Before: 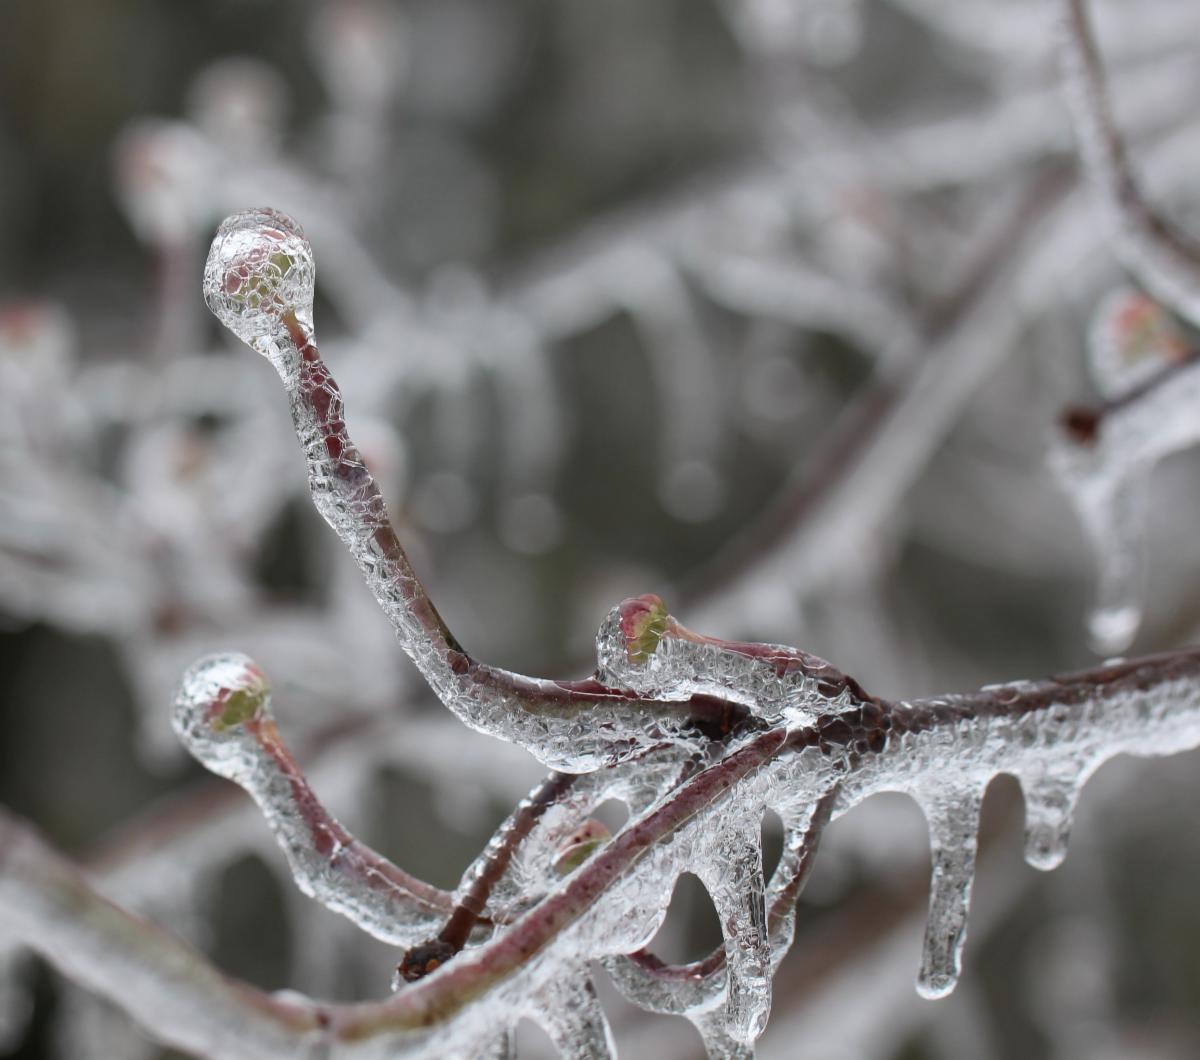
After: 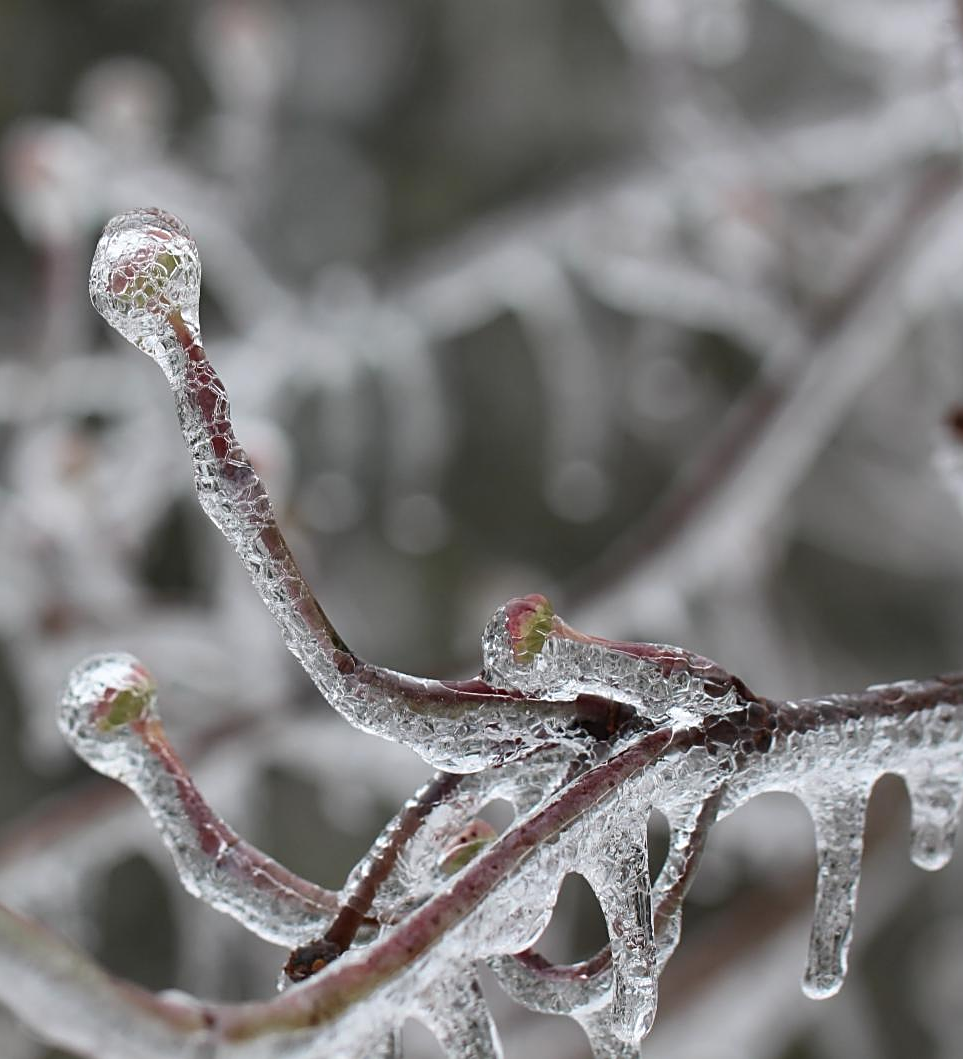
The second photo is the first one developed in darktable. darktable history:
sharpen: on, module defaults
crop and rotate: left 9.546%, right 10.134%
